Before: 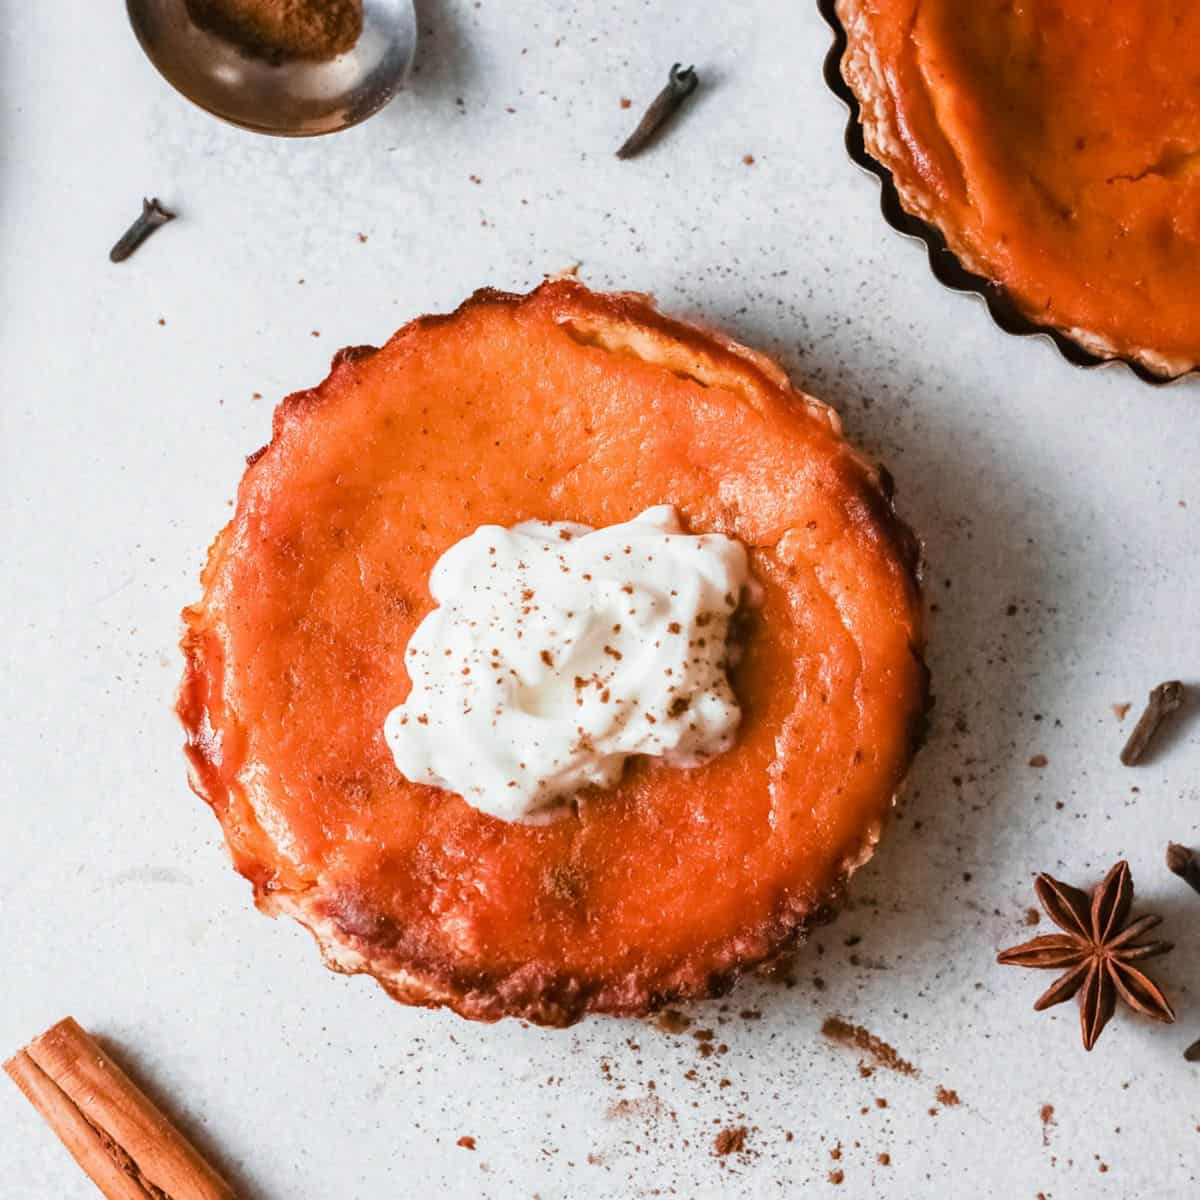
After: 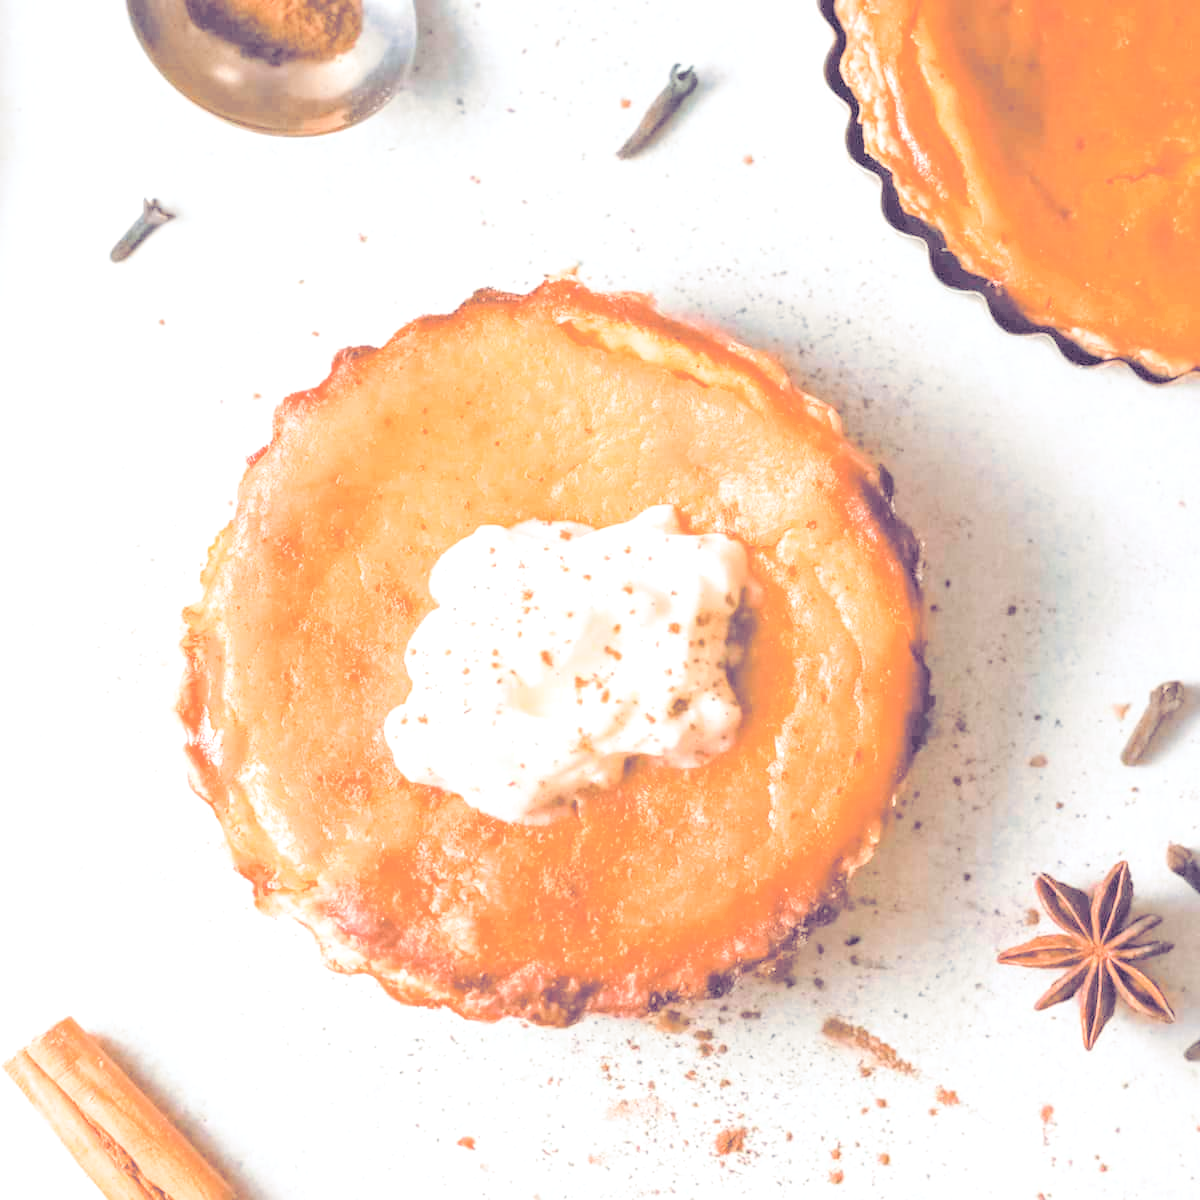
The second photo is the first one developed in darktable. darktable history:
split-toning: shadows › hue 255.6°, shadows › saturation 0.66, highlights › hue 43.2°, highlights › saturation 0.68, balance -50.1
exposure: black level correction 0, exposure 0.5 EV, compensate highlight preservation false
contrast brightness saturation: brightness 1
white balance: red 0.988, blue 1.017
